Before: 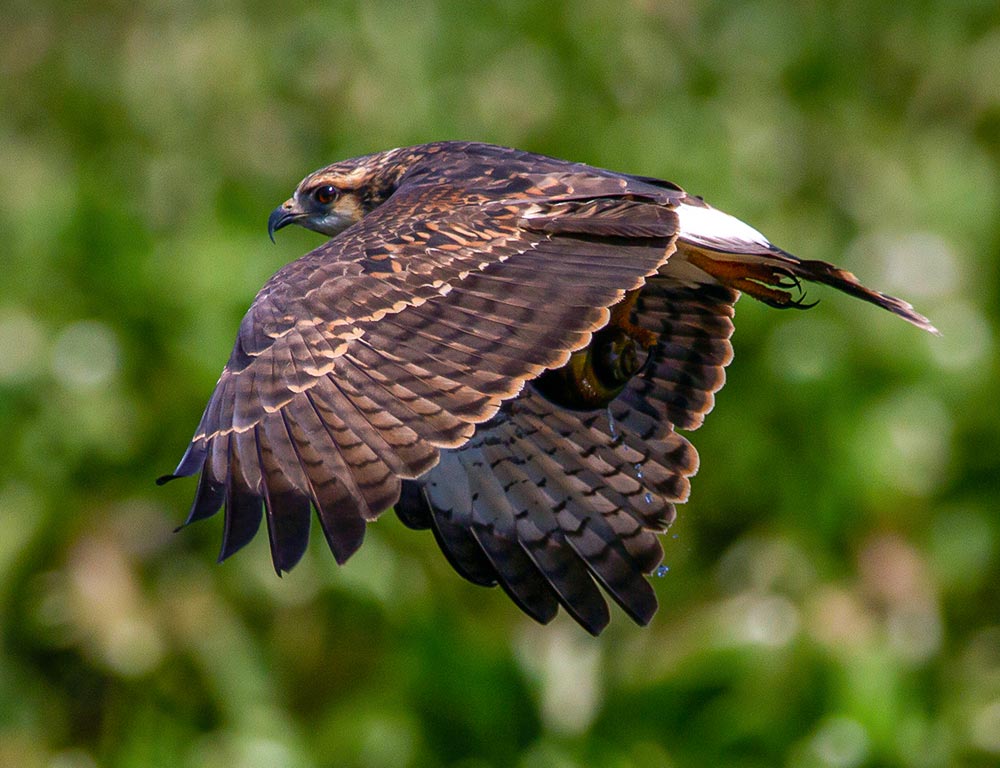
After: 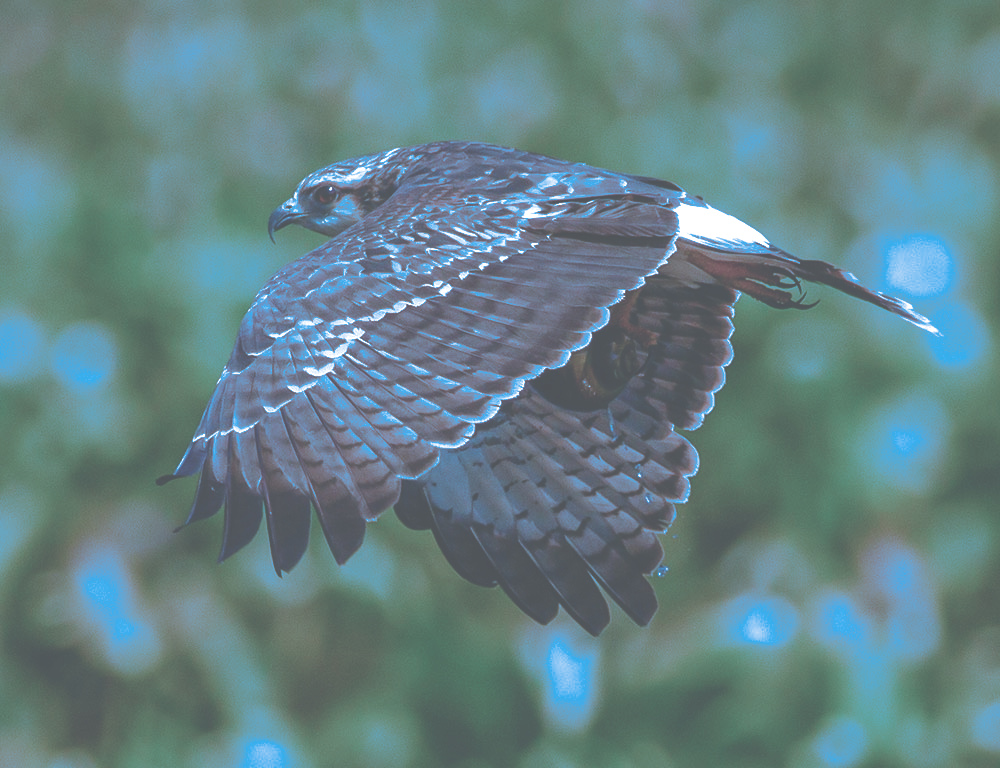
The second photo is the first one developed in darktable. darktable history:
split-toning: shadows › hue 220°, shadows › saturation 0.64, highlights › hue 220°, highlights › saturation 0.64, balance 0, compress 5.22%
exposure: black level correction -0.071, exposure 0.5 EV, compensate highlight preservation false
